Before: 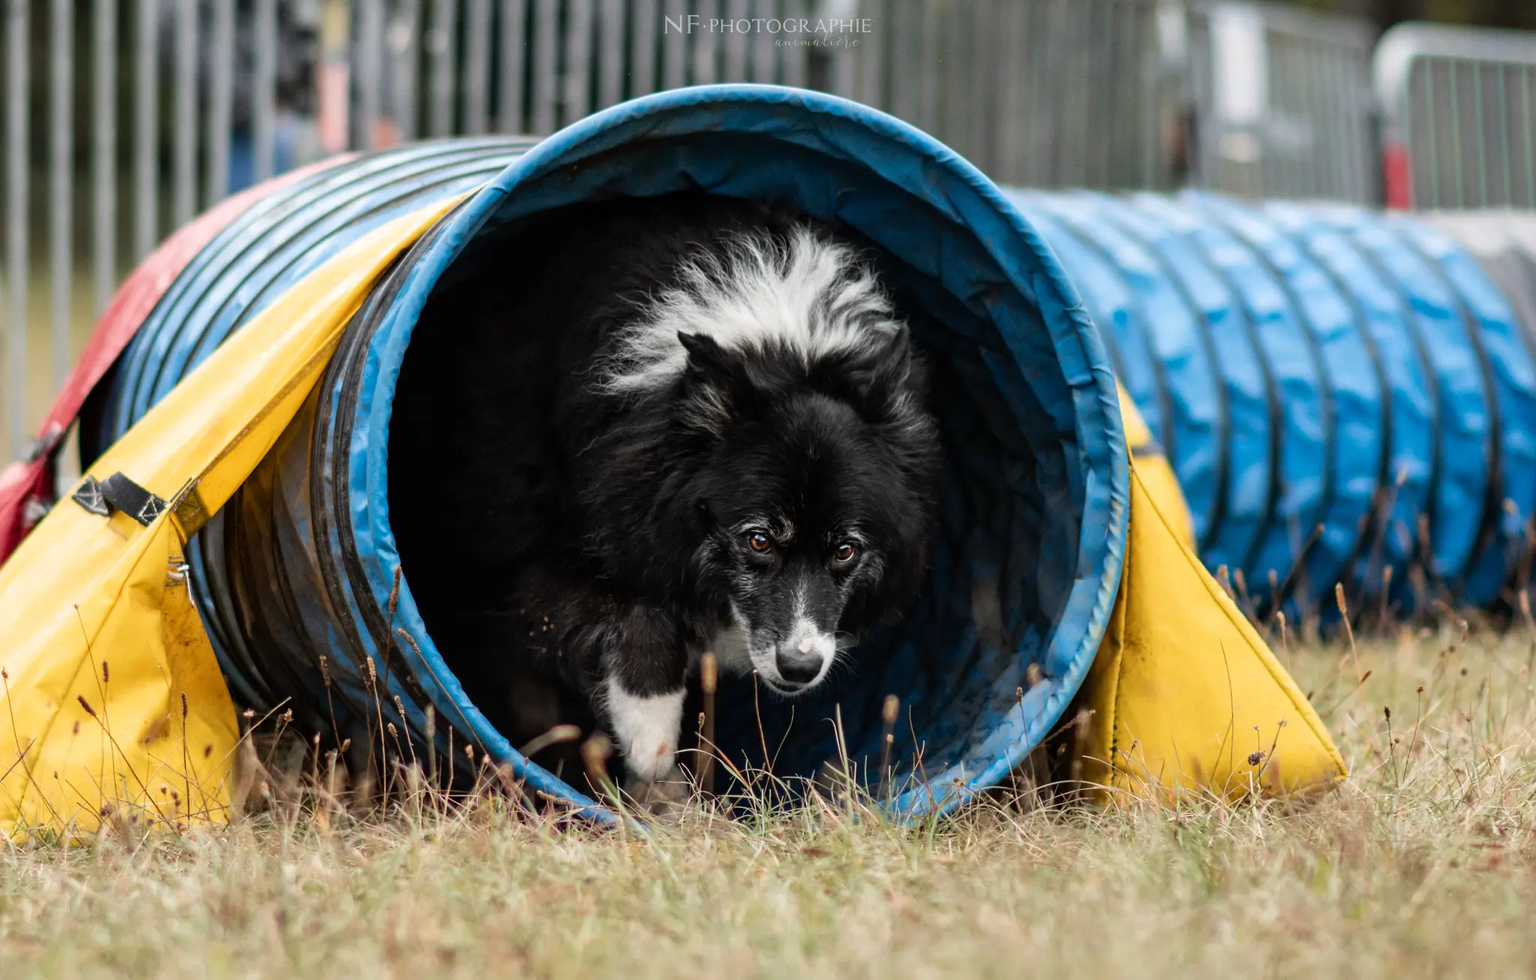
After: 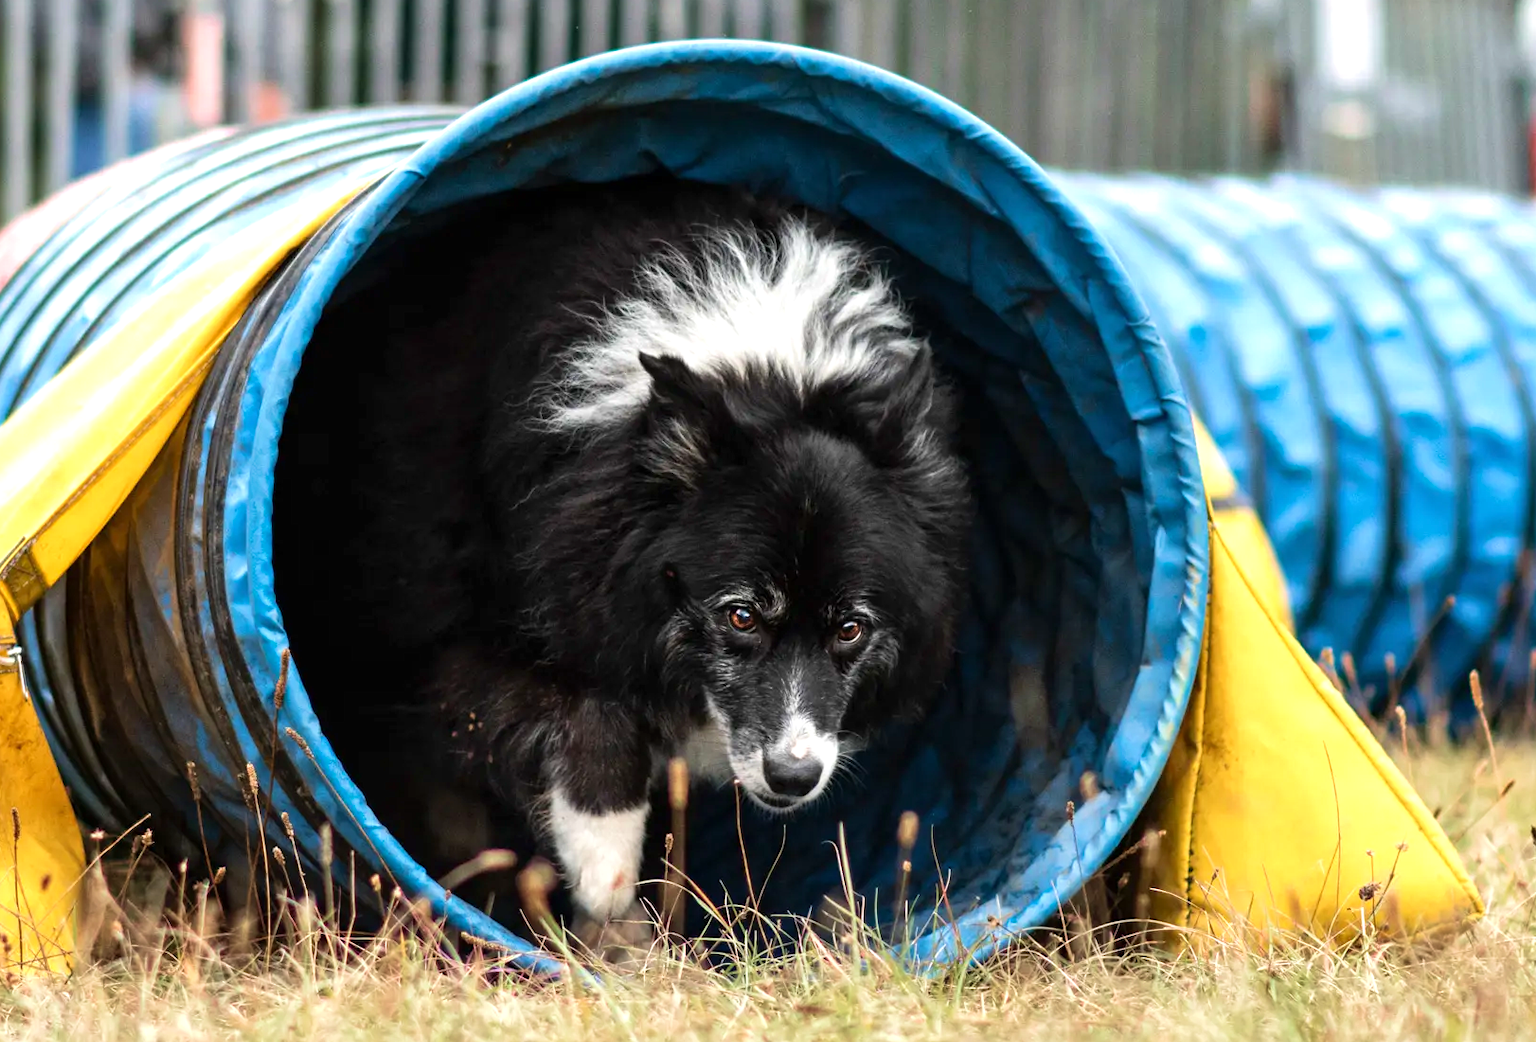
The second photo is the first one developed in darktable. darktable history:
crop: left 11.225%, top 5.381%, right 9.565%, bottom 10.314%
exposure: exposure 0.566 EV, compensate highlight preservation false
velvia: on, module defaults
